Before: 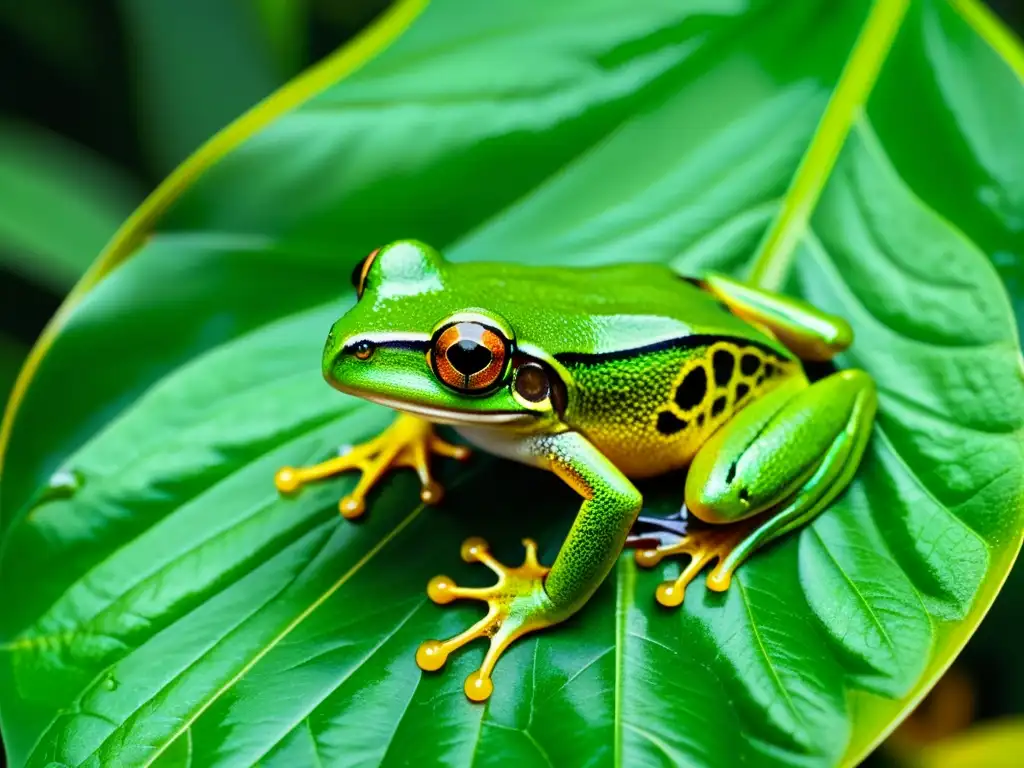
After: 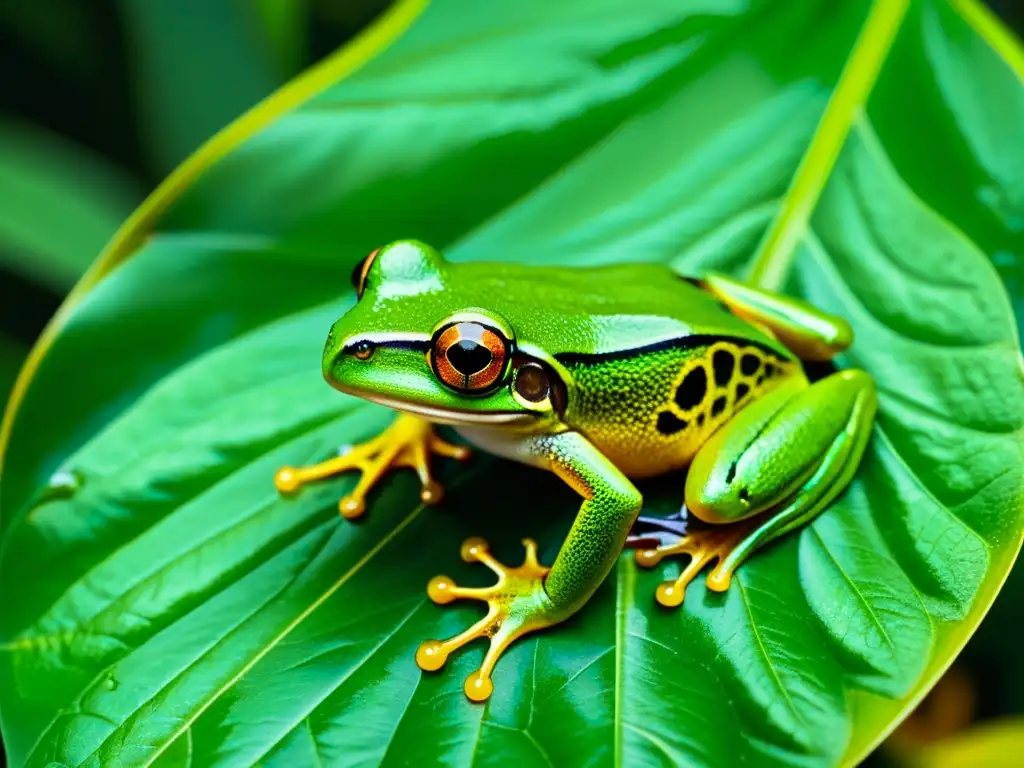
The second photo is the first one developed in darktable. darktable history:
velvia: strength 21.66%
